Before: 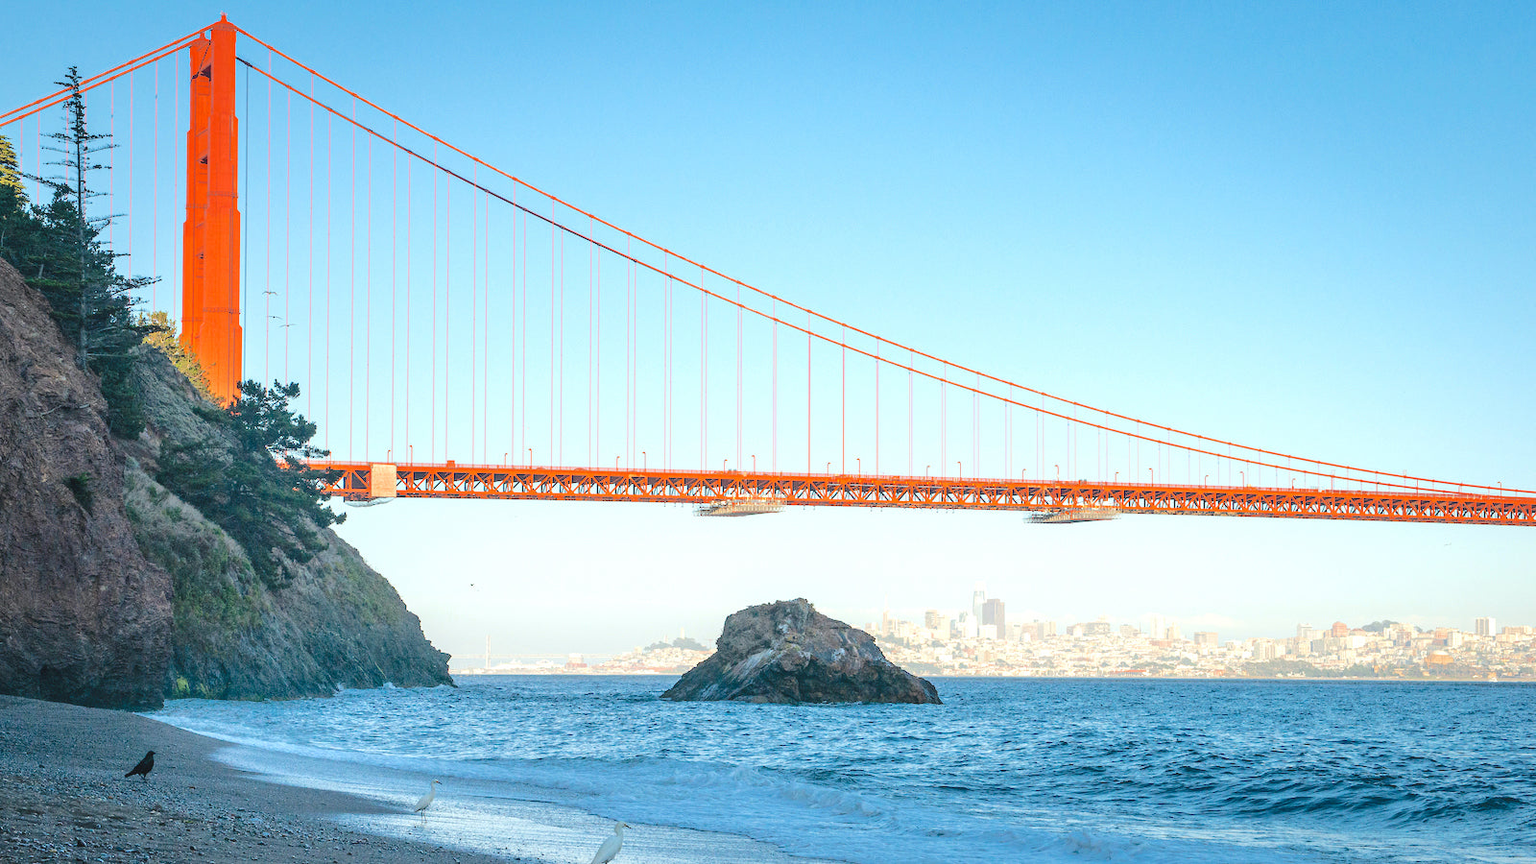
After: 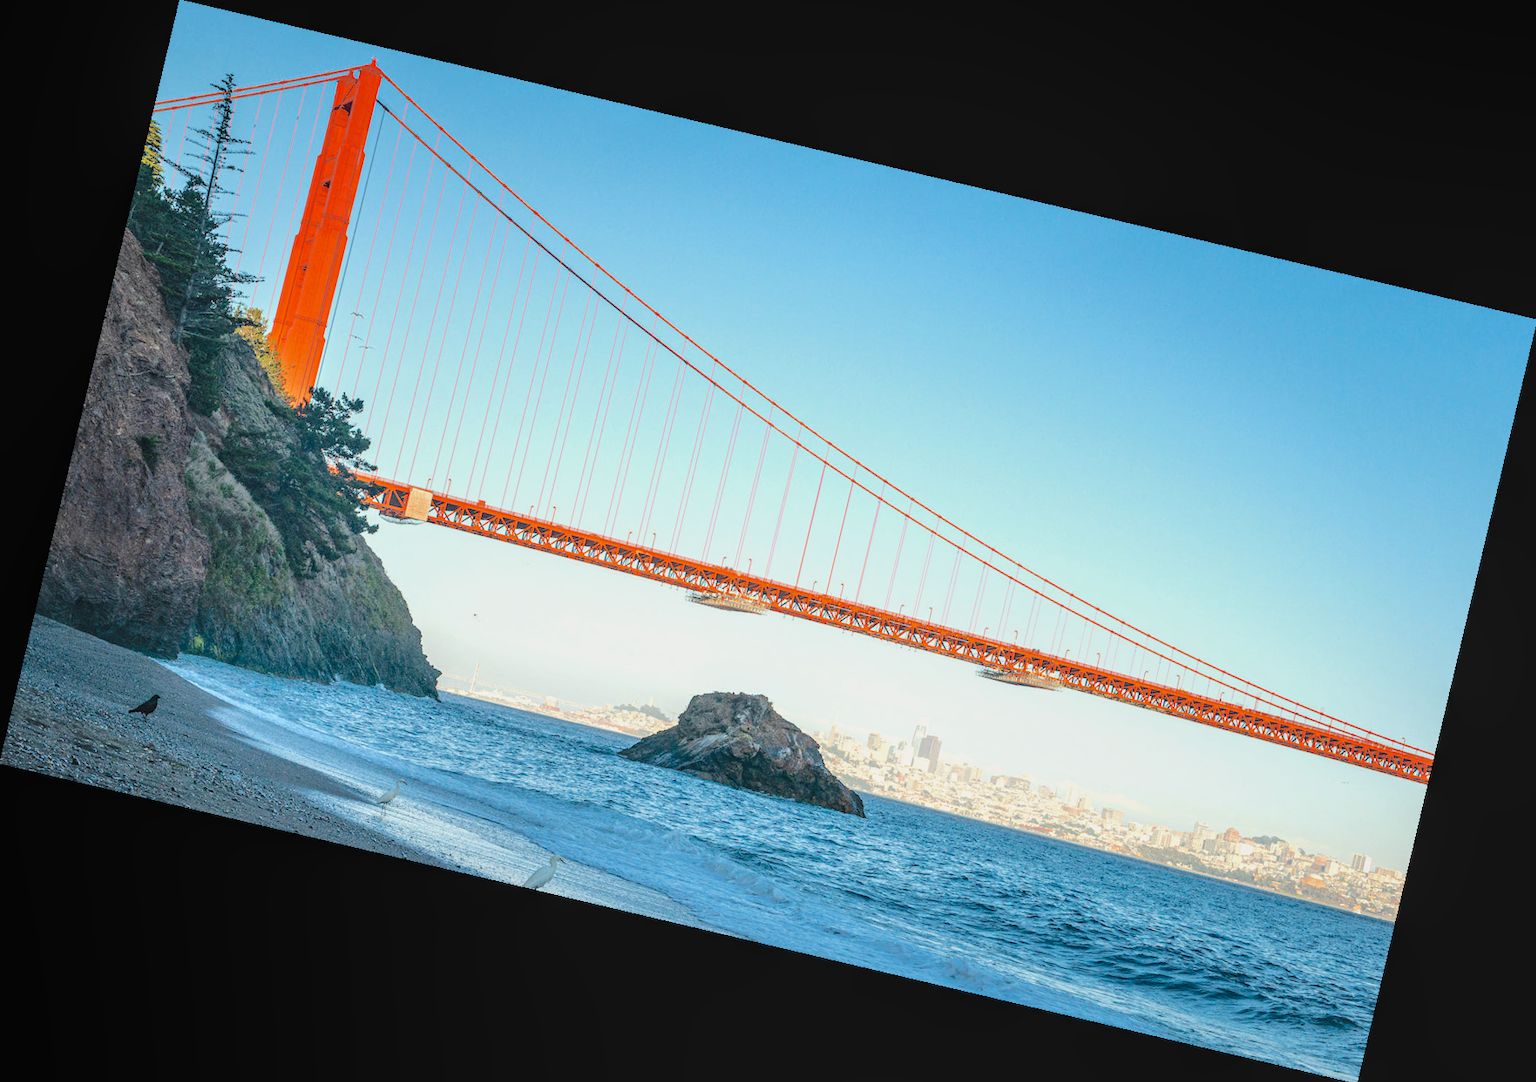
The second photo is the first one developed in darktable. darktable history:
rotate and perspective: rotation 13.27°, automatic cropping off
white balance: red 1.009, blue 0.985
local contrast: detail 110%
